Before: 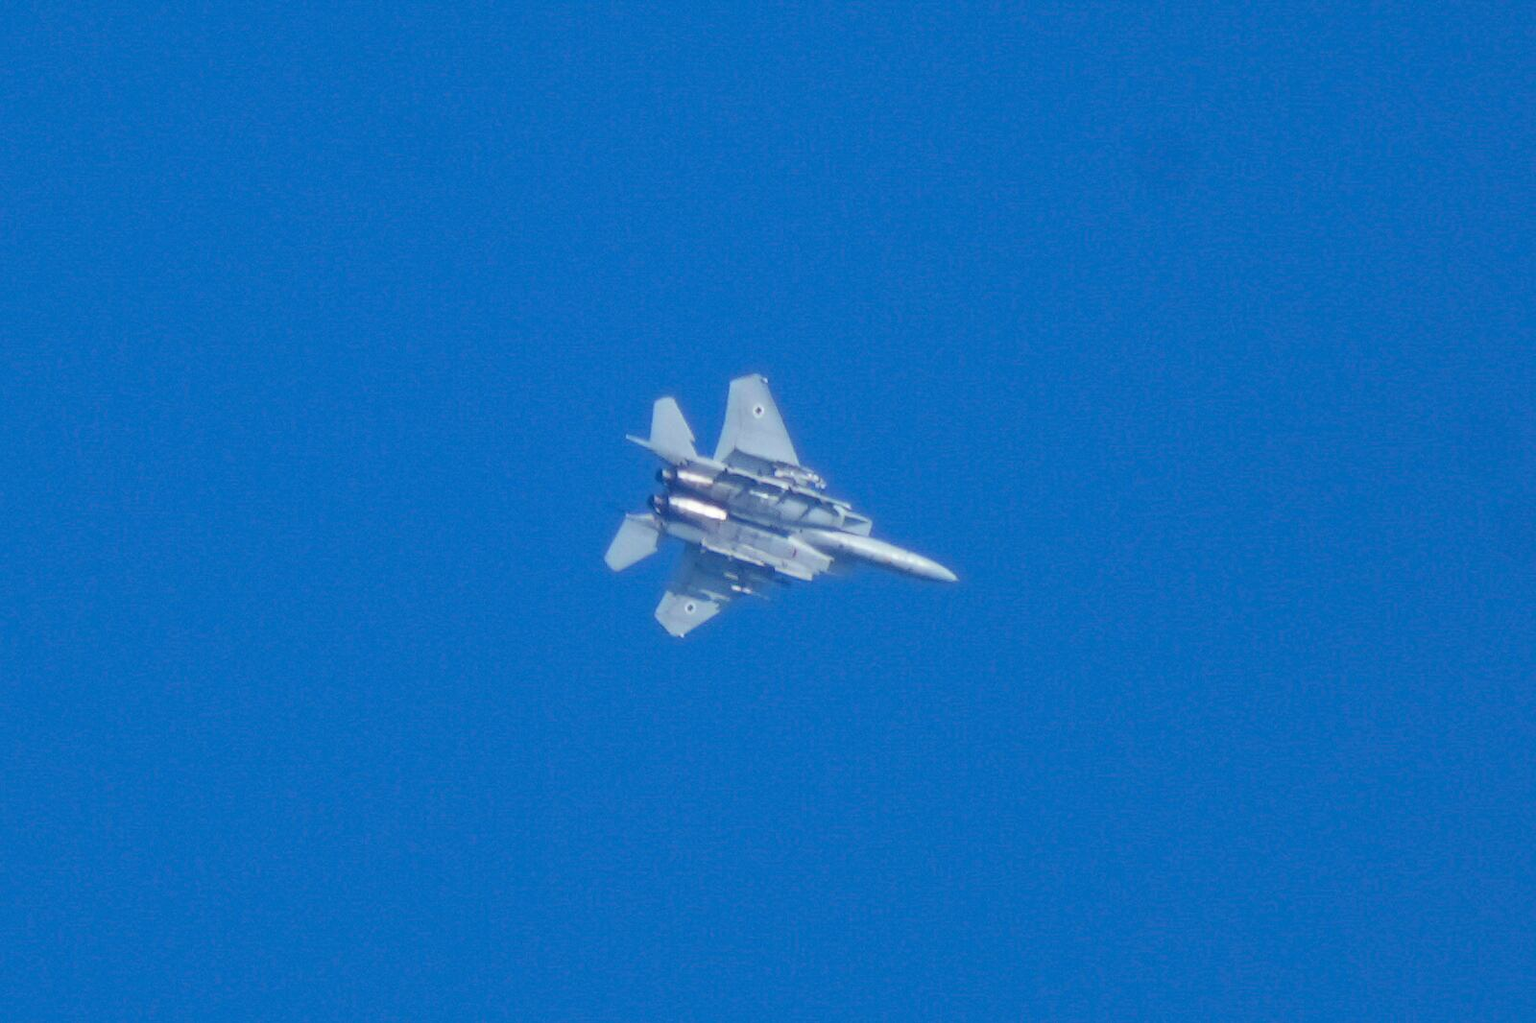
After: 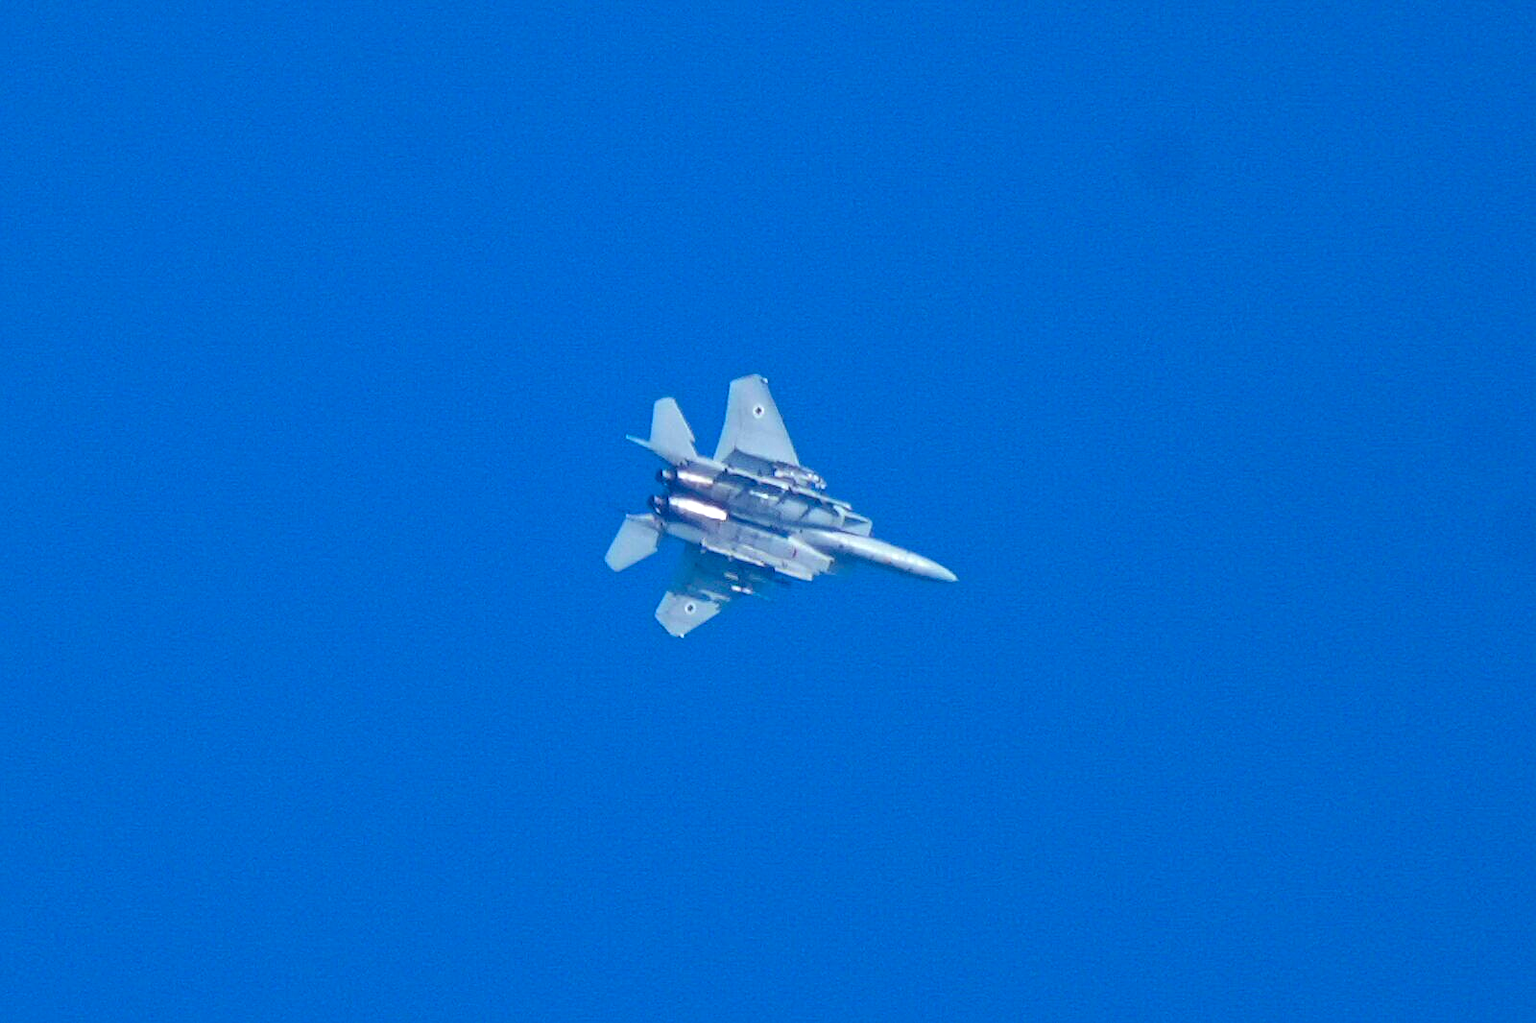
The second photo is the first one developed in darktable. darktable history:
color balance rgb: shadows lift › chroma 0.862%, shadows lift › hue 110.36°, perceptual saturation grading › global saturation 19.937%, global vibrance 30.19%, contrast 9.634%
sharpen: on, module defaults
